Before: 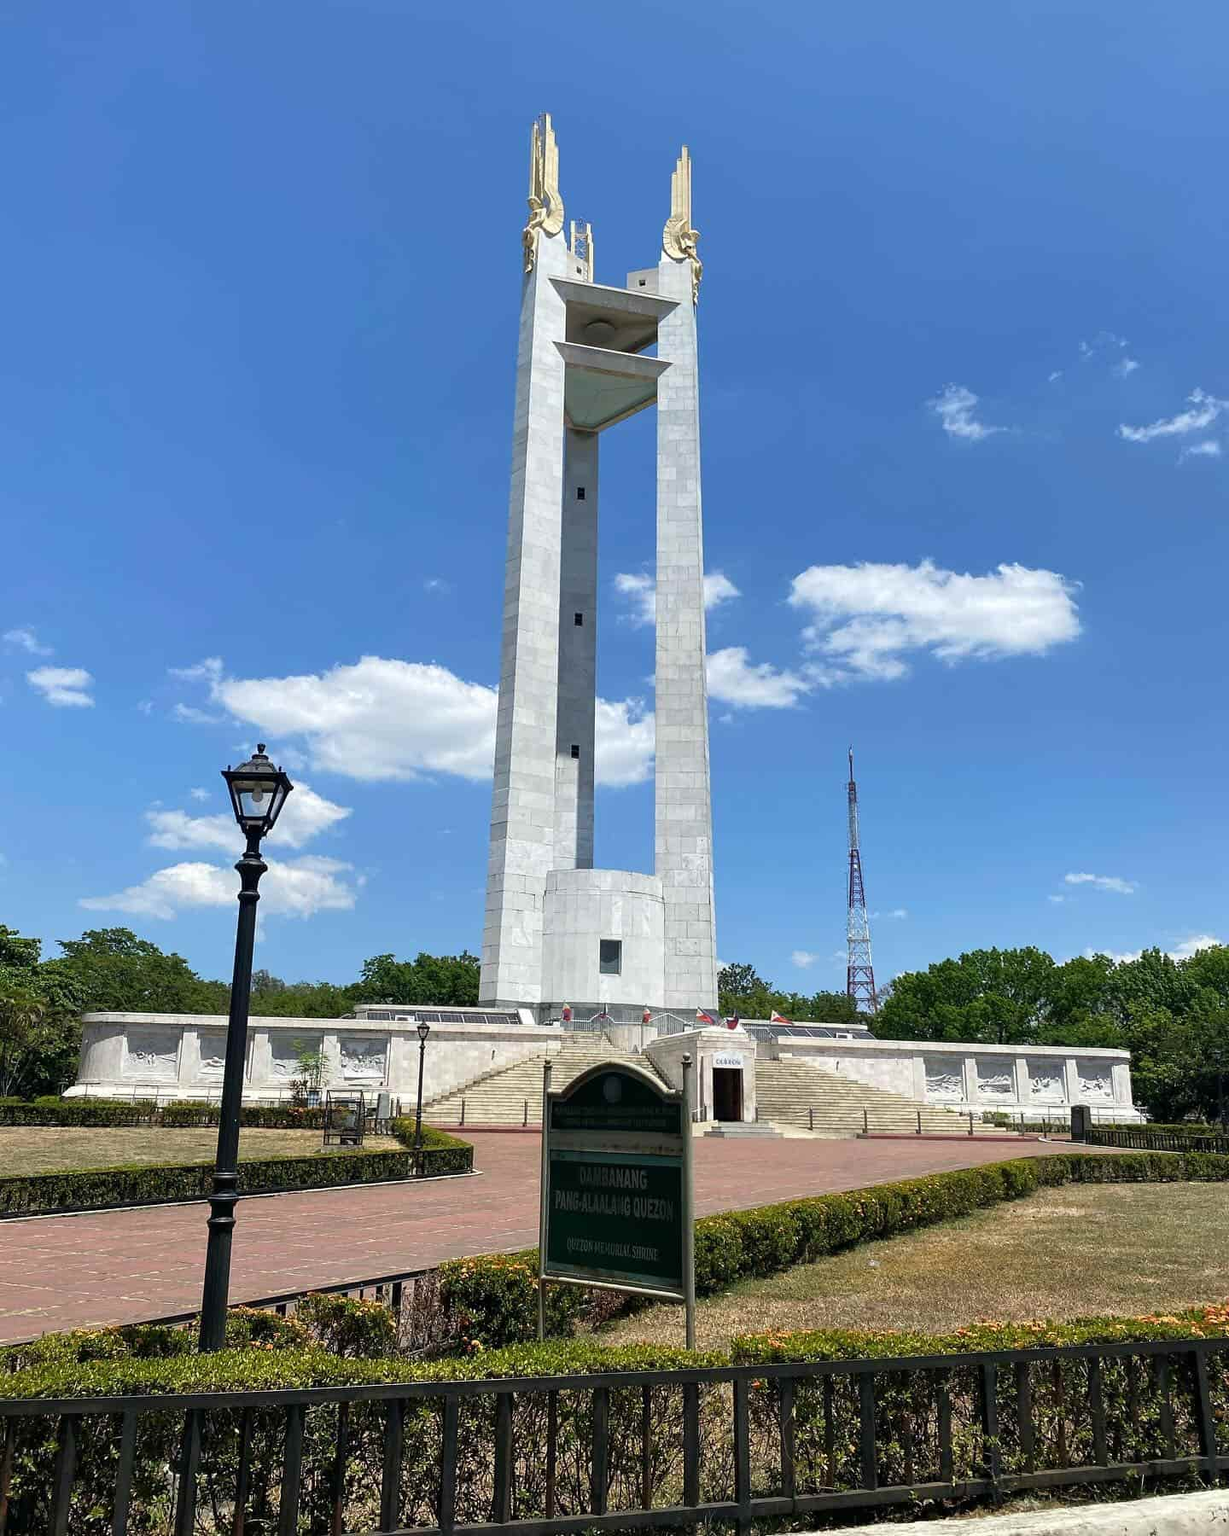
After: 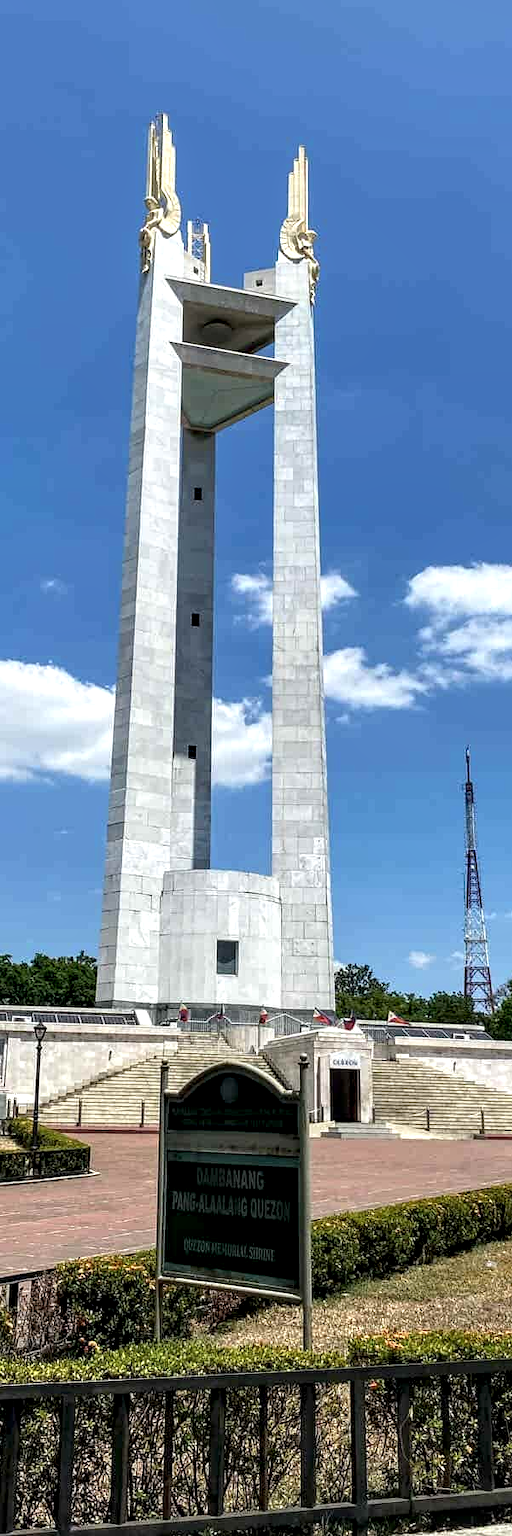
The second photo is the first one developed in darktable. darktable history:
local contrast: highlights 60%, shadows 60%, detail 160%
crop: left 31.229%, right 27.105%
